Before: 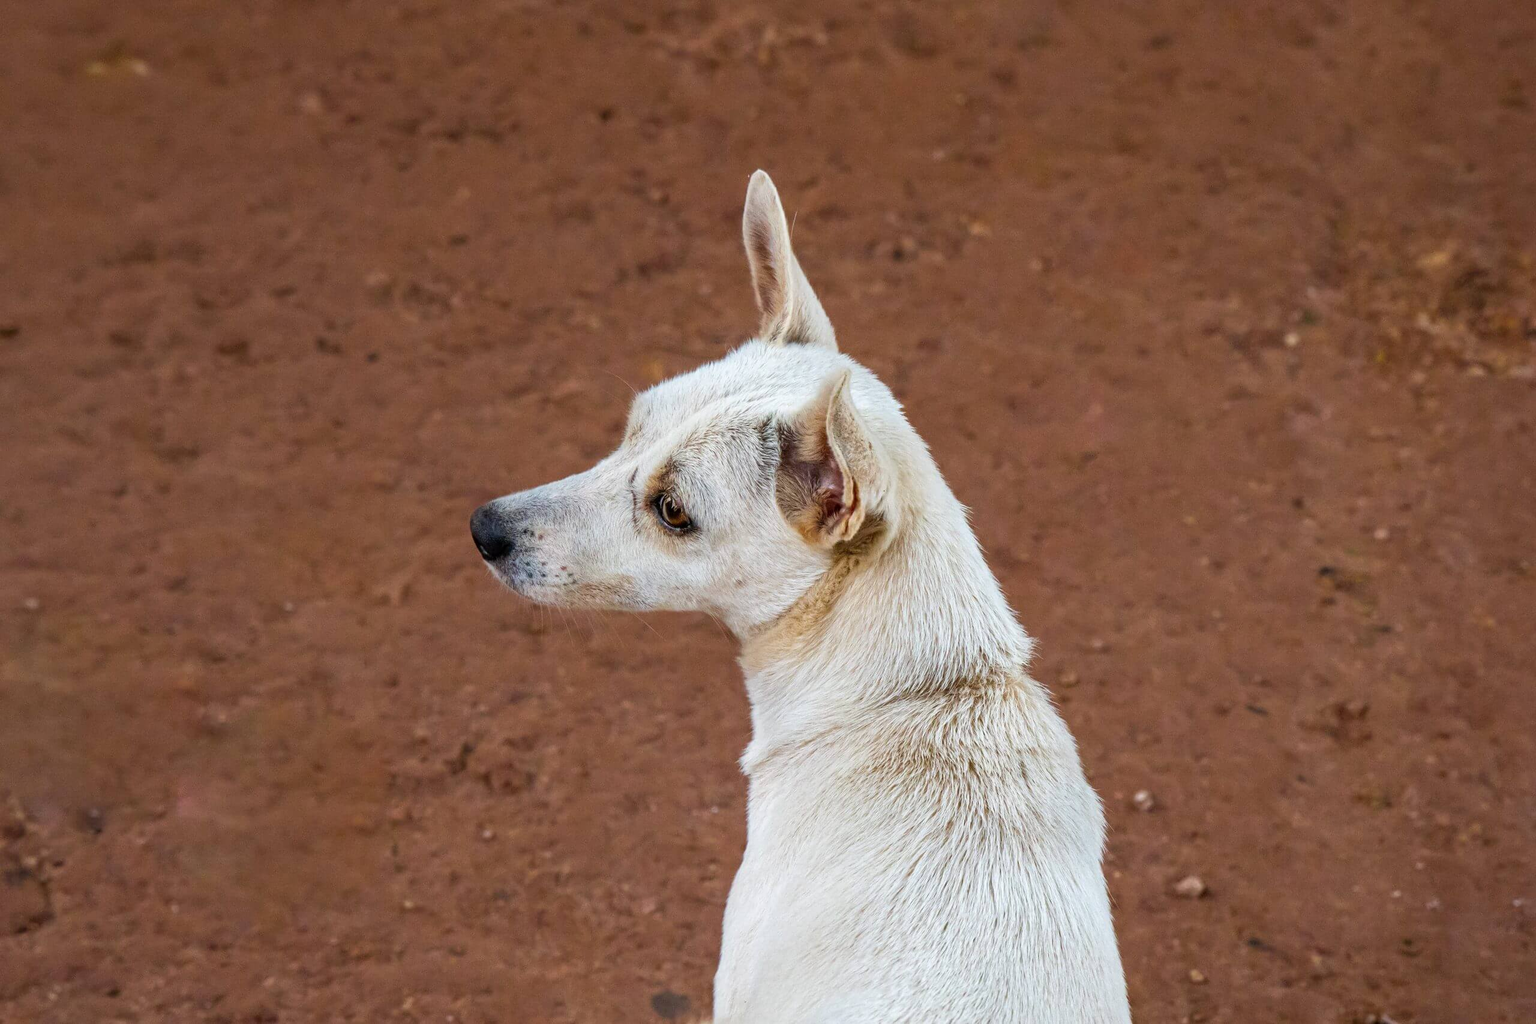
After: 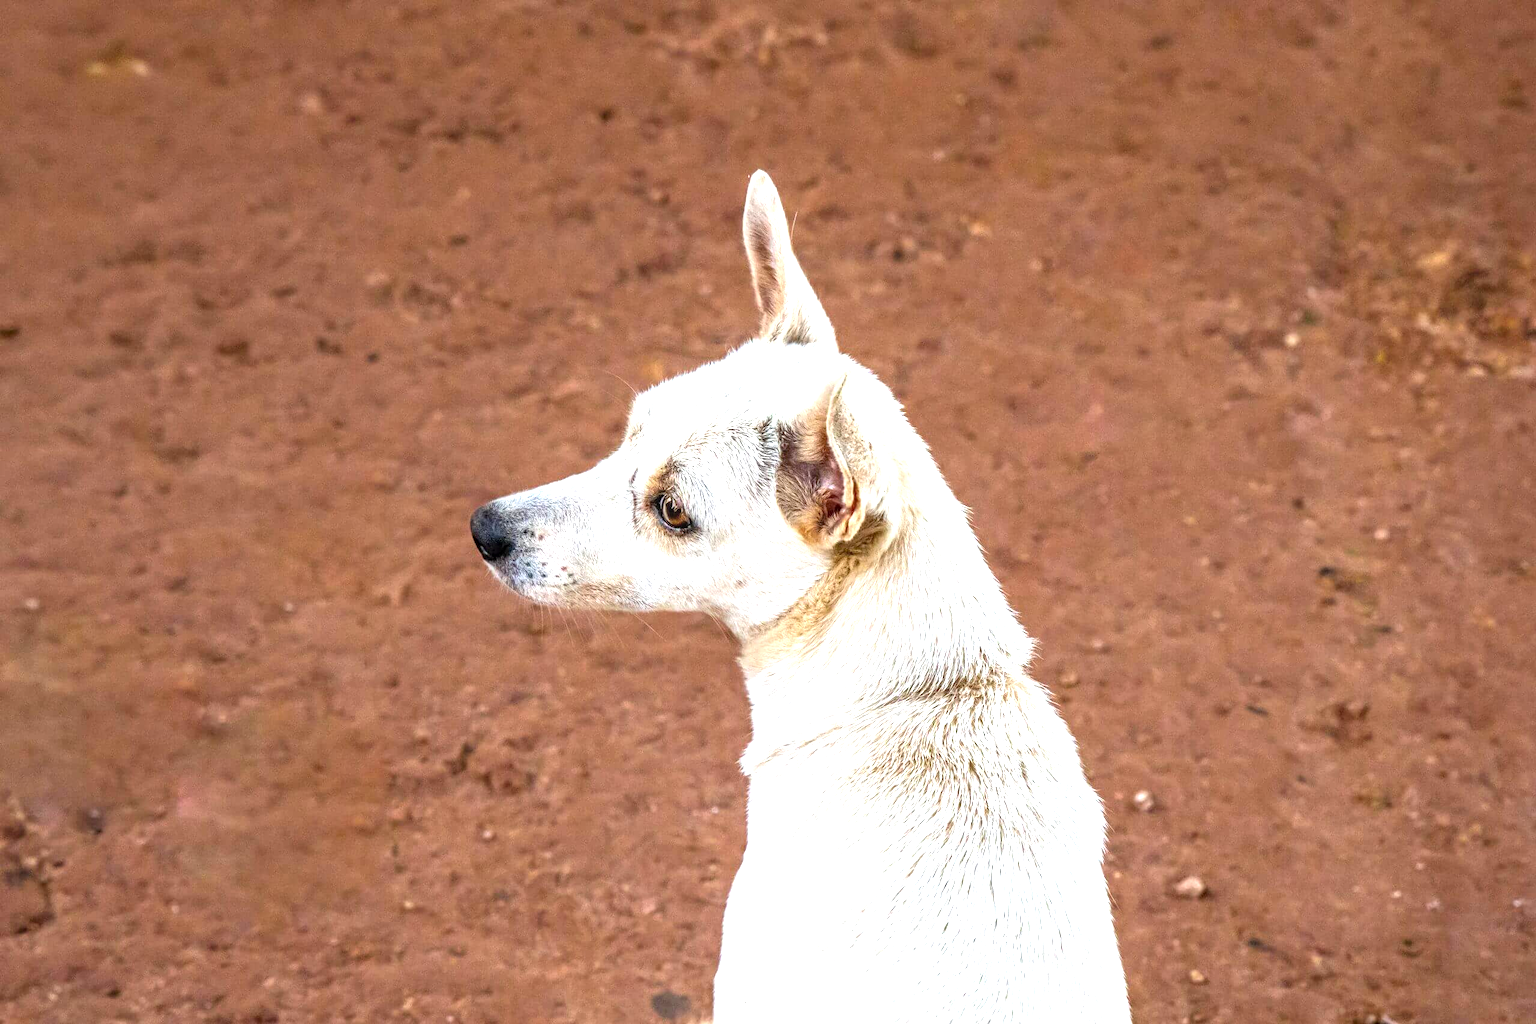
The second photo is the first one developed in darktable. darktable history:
local contrast: on, module defaults
exposure: black level correction 0.001, exposure 1.05 EV, compensate exposure bias true, compensate highlight preservation false
